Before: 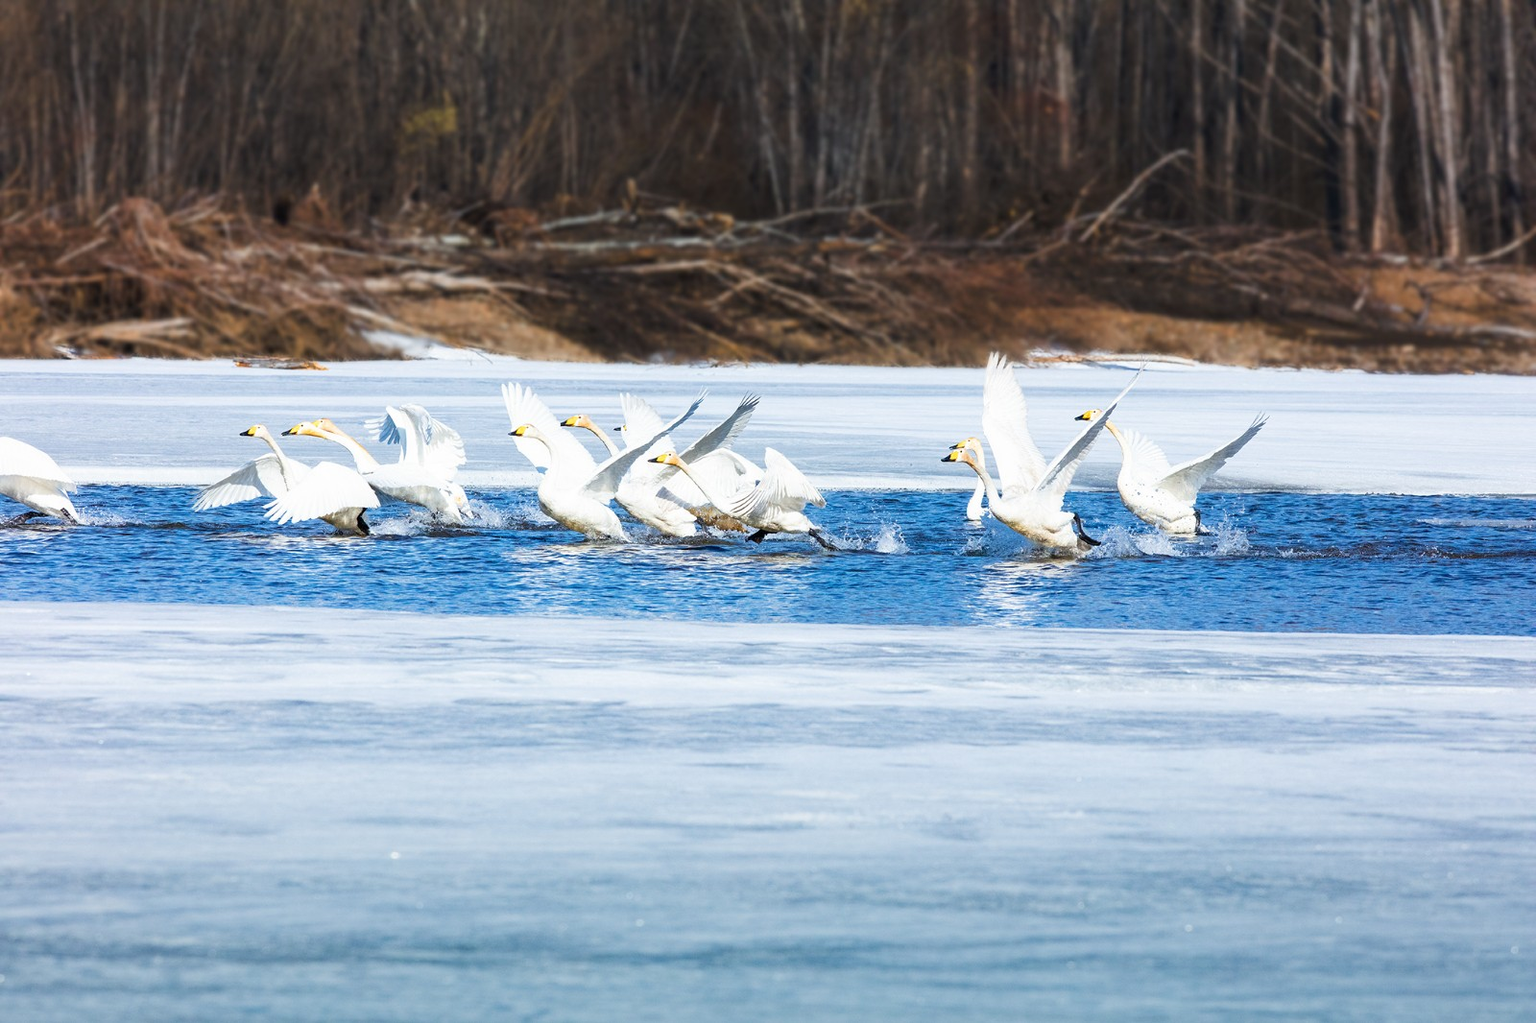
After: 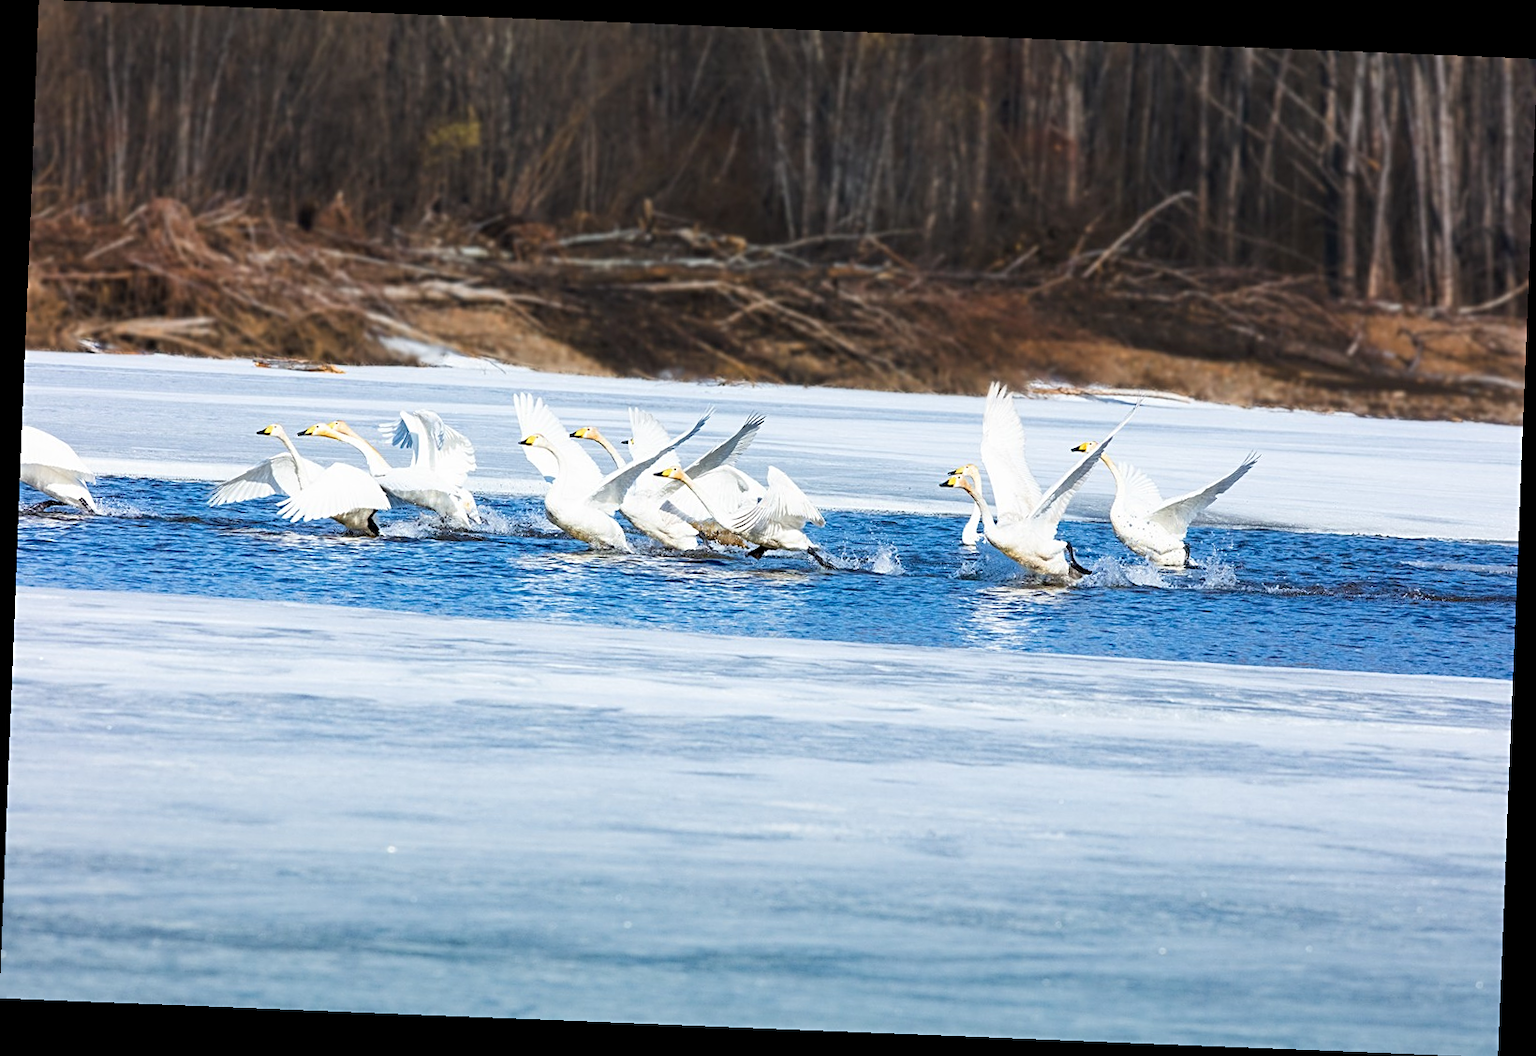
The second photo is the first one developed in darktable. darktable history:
rotate and perspective: rotation 2.27°, automatic cropping off
sharpen: radius 2.529, amount 0.323
